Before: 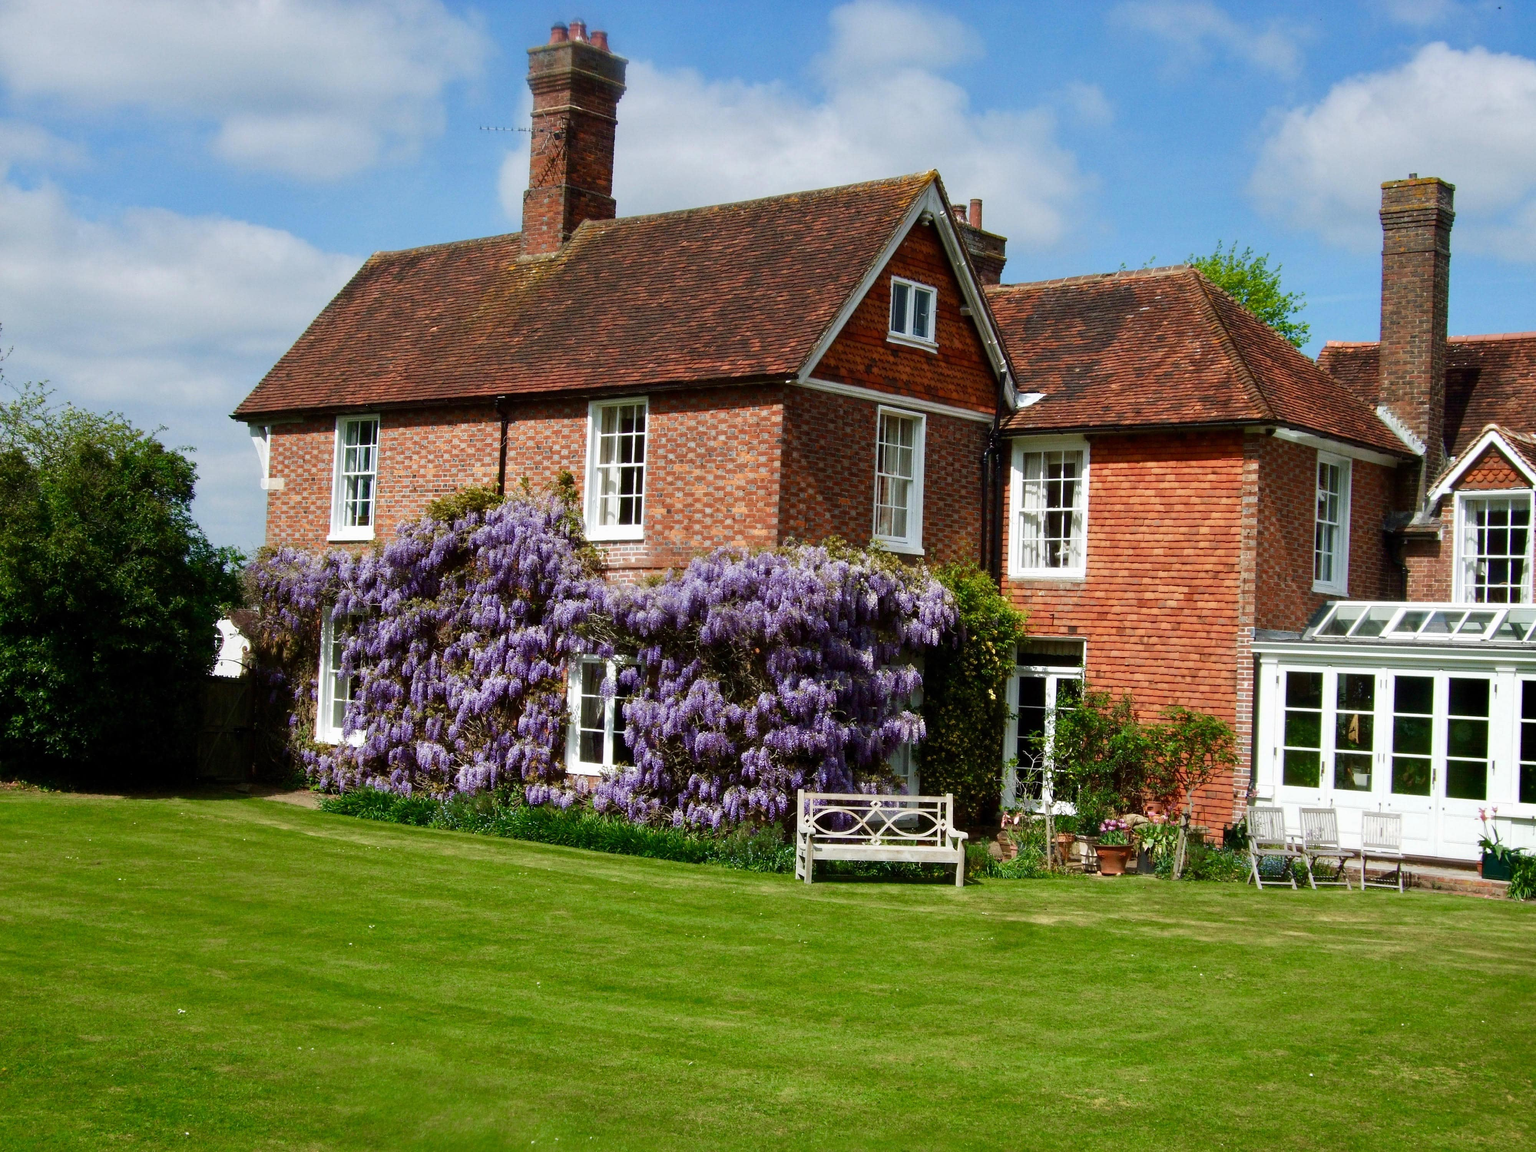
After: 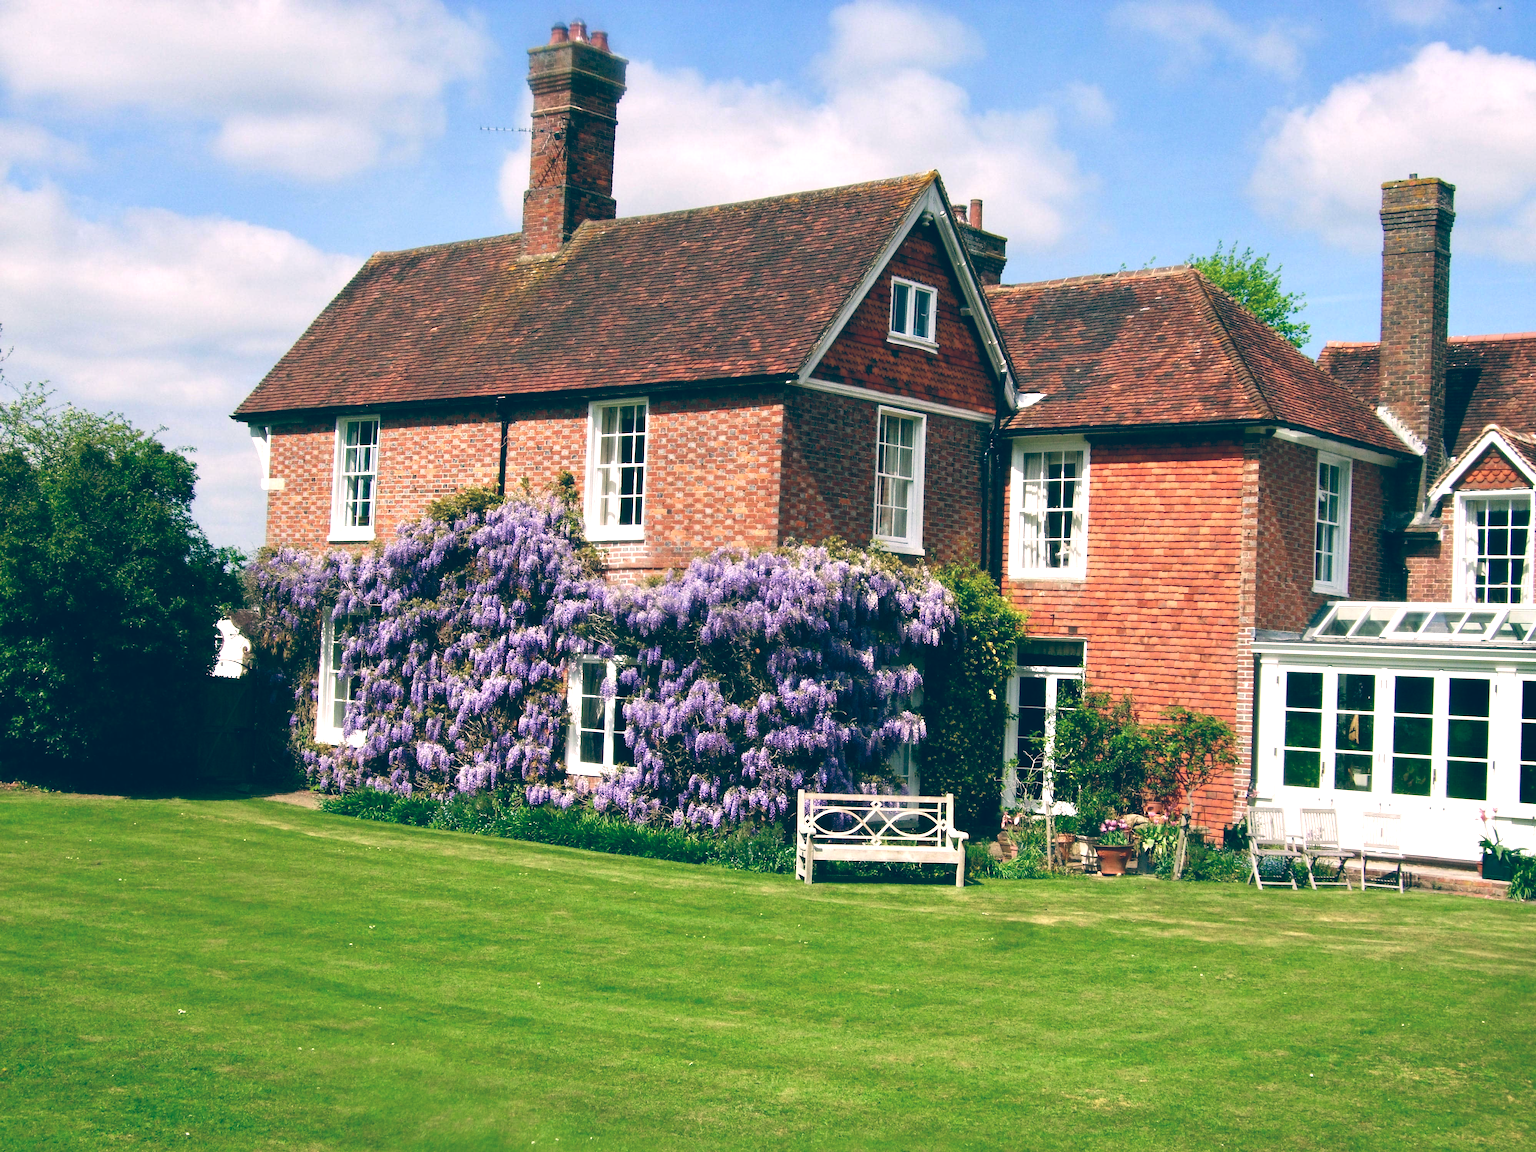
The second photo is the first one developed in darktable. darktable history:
exposure: black level correction 0.001, exposure 0.5 EV, compensate exposure bias true, compensate highlight preservation false
color balance: lift [1.006, 0.985, 1.002, 1.015], gamma [1, 0.953, 1.008, 1.047], gain [1.076, 1.13, 1.004, 0.87]
white balance: red 0.98, blue 1.034
